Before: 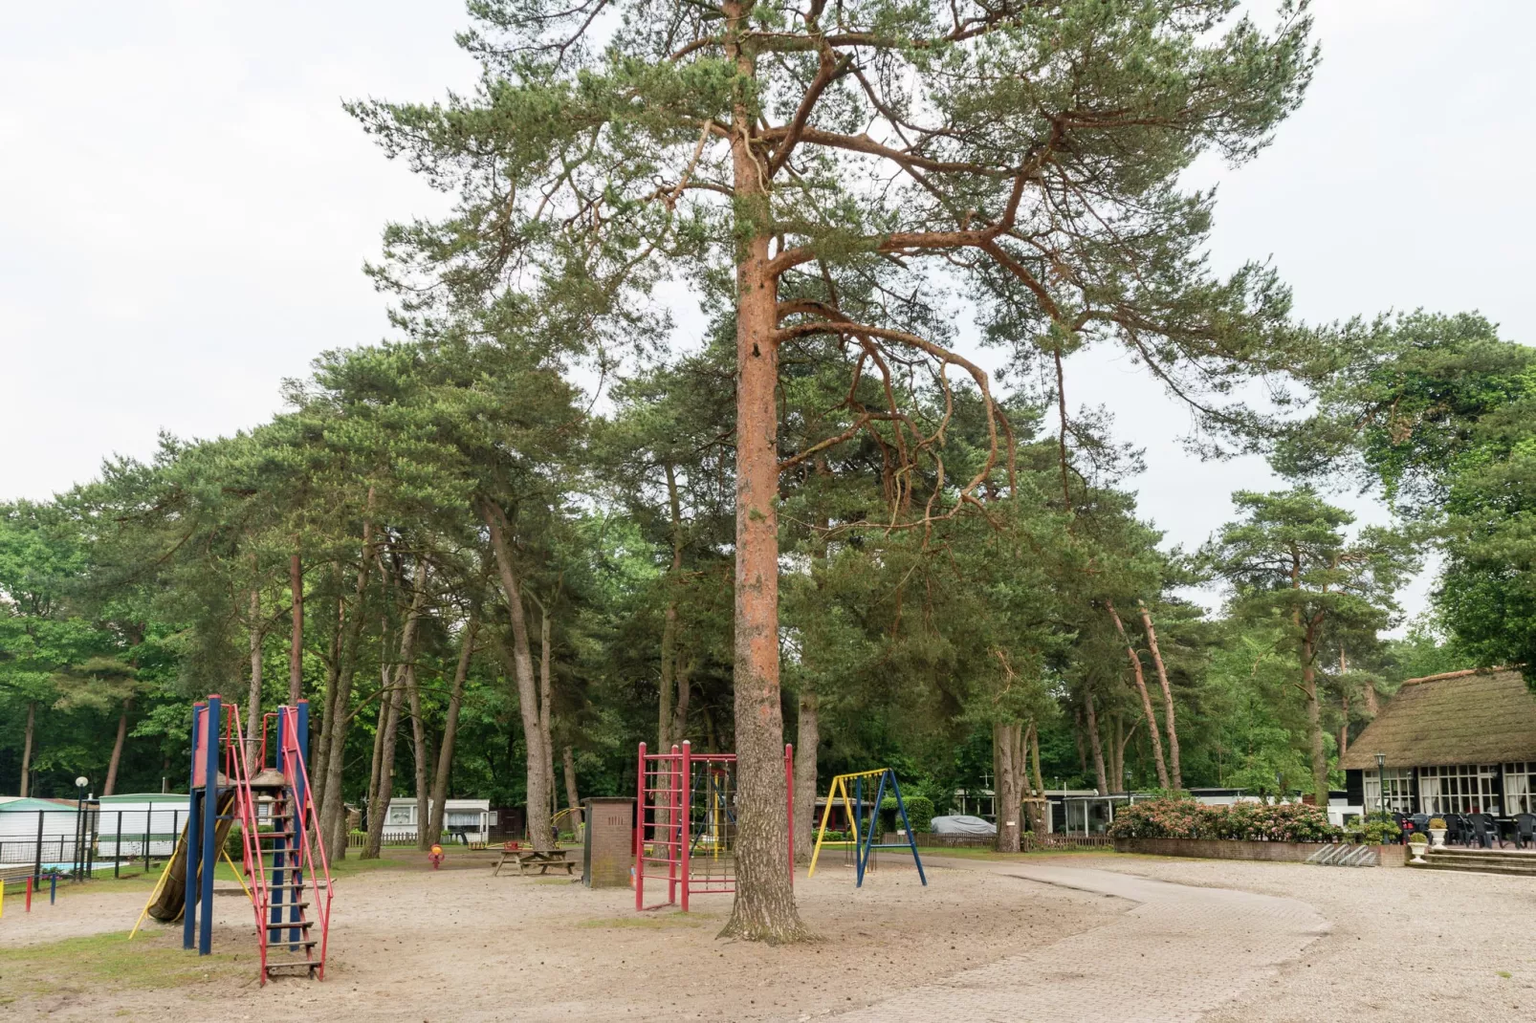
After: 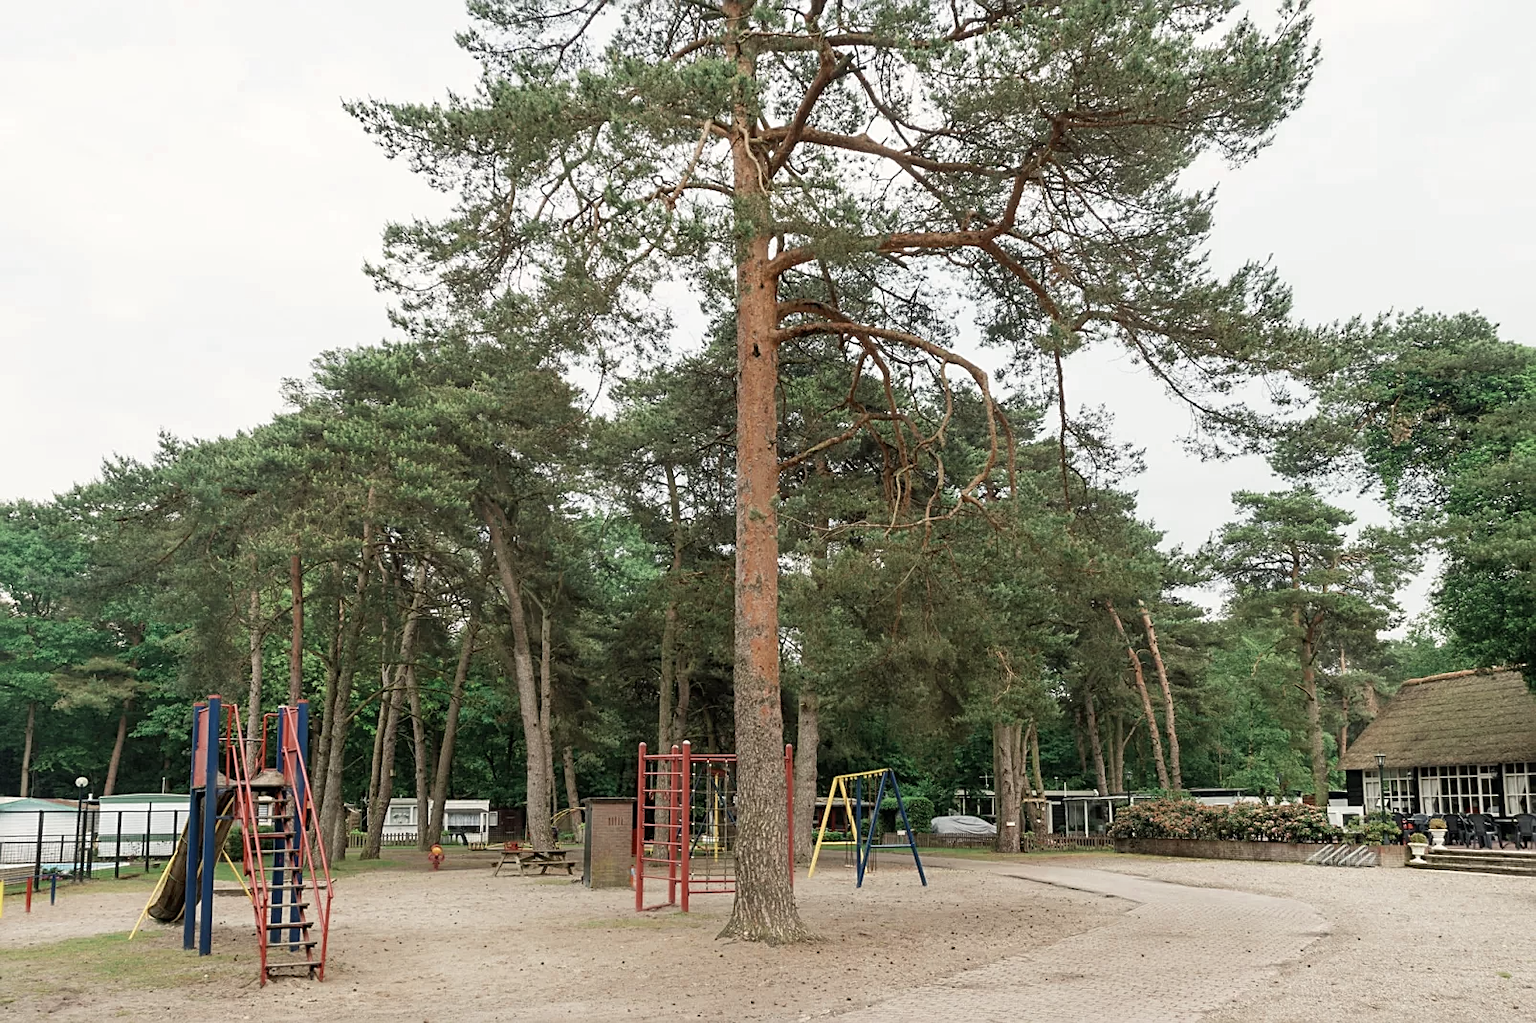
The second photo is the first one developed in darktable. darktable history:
color zones: curves: ch0 [(0, 0.5) (0.125, 0.4) (0.25, 0.5) (0.375, 0.4) (0.5, 0.4) (0.625, 0.35) (0.75, 0.35) (0.875, 0.5)]; ch1 [(0, 0.35) (0.125, 0.45) (0.25, 0.35) (0.375, 0.35) (0.5, 0.35) (0.625, 0.35) (0.75, 0.45) (0.875, 0.35)]; ch2 [(0, 0.6) (0.125, 0.5) (0.25, 0.5) (0.375, 0.6) (0.5, 0.6) (0.625, 0.5) (0.75, 0.5) (0.875, 0.5)]
sharpen: on, module defaults
color correction: highlights b* 3
tone equalizer: on, module defaults
